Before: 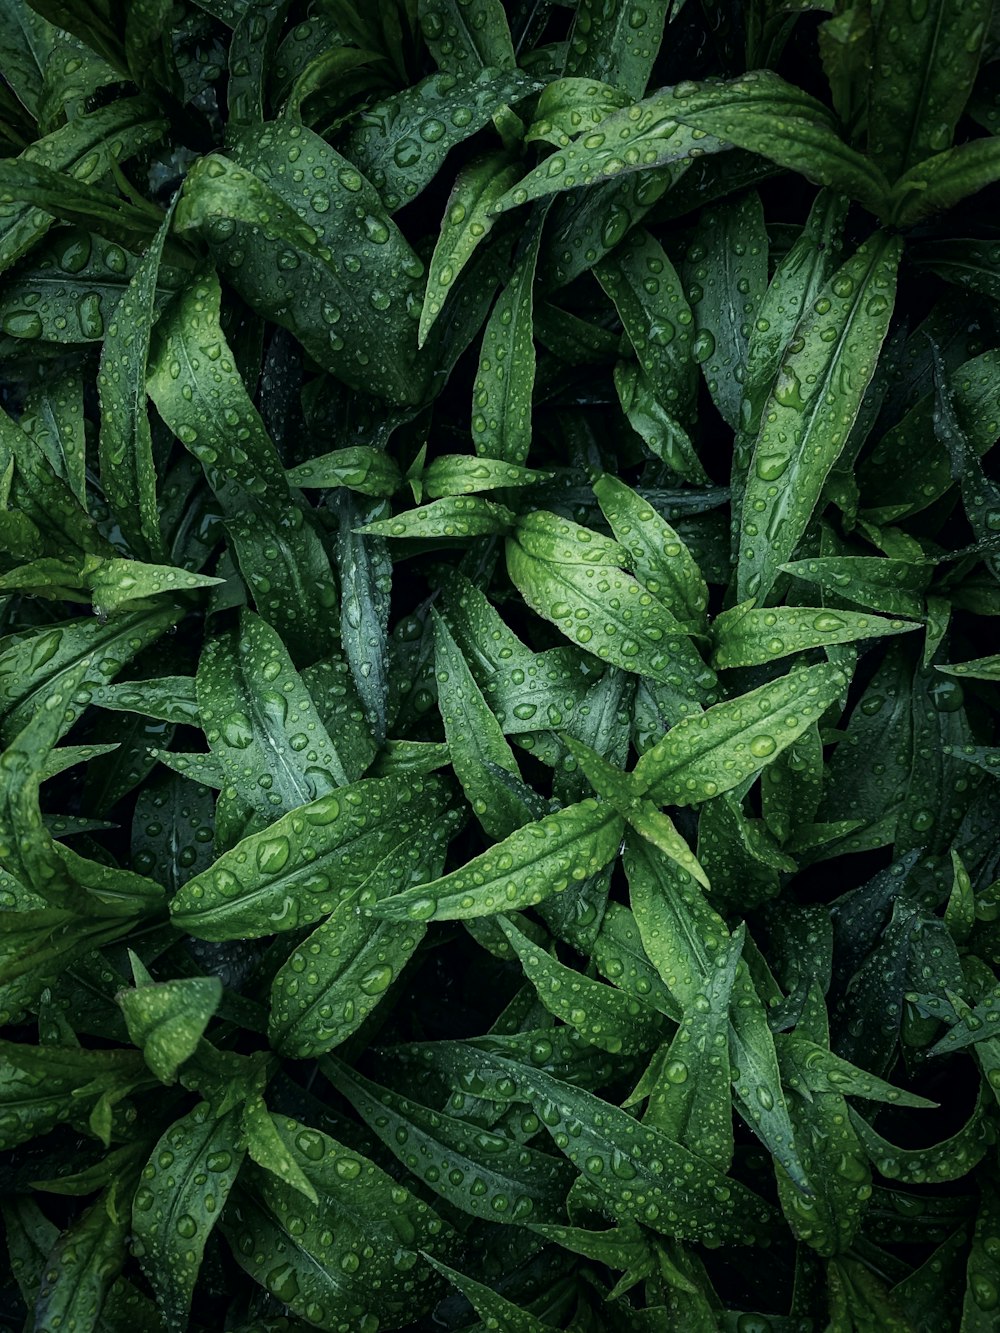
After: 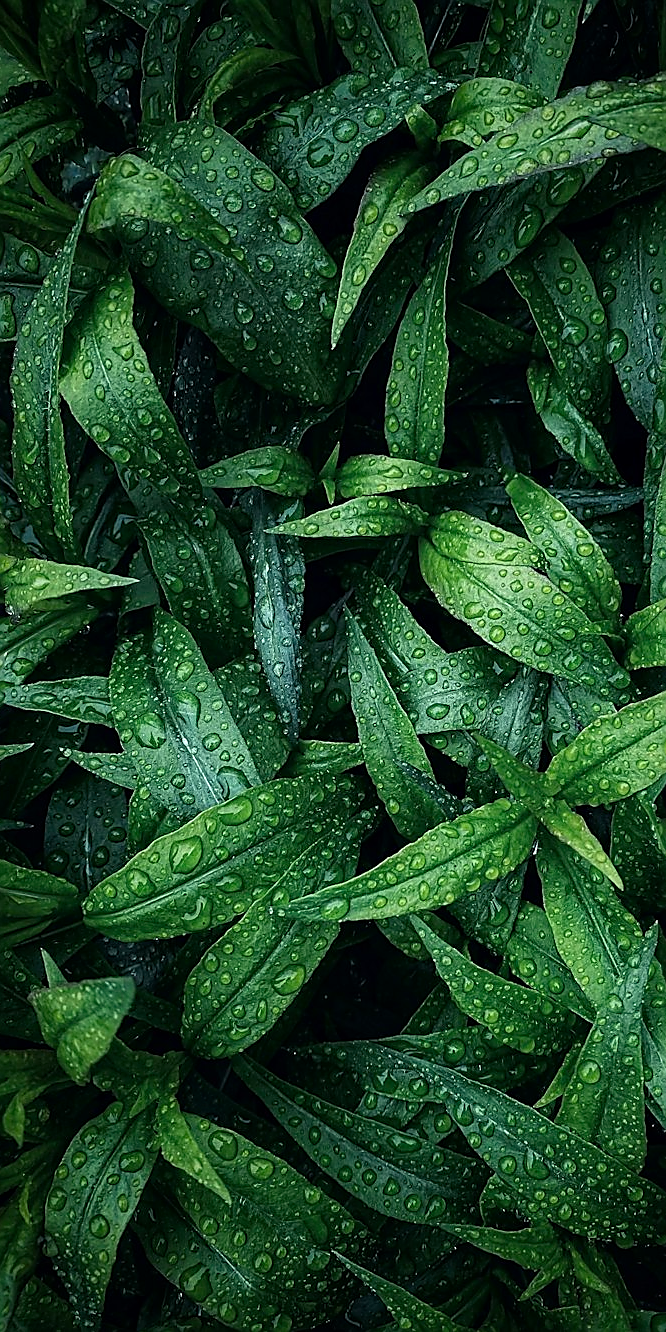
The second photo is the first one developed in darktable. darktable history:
crop and rotate: left 8.786%, right 24.548%
sharpen: radius 1.4, amount 1.25, threshold 0.7
